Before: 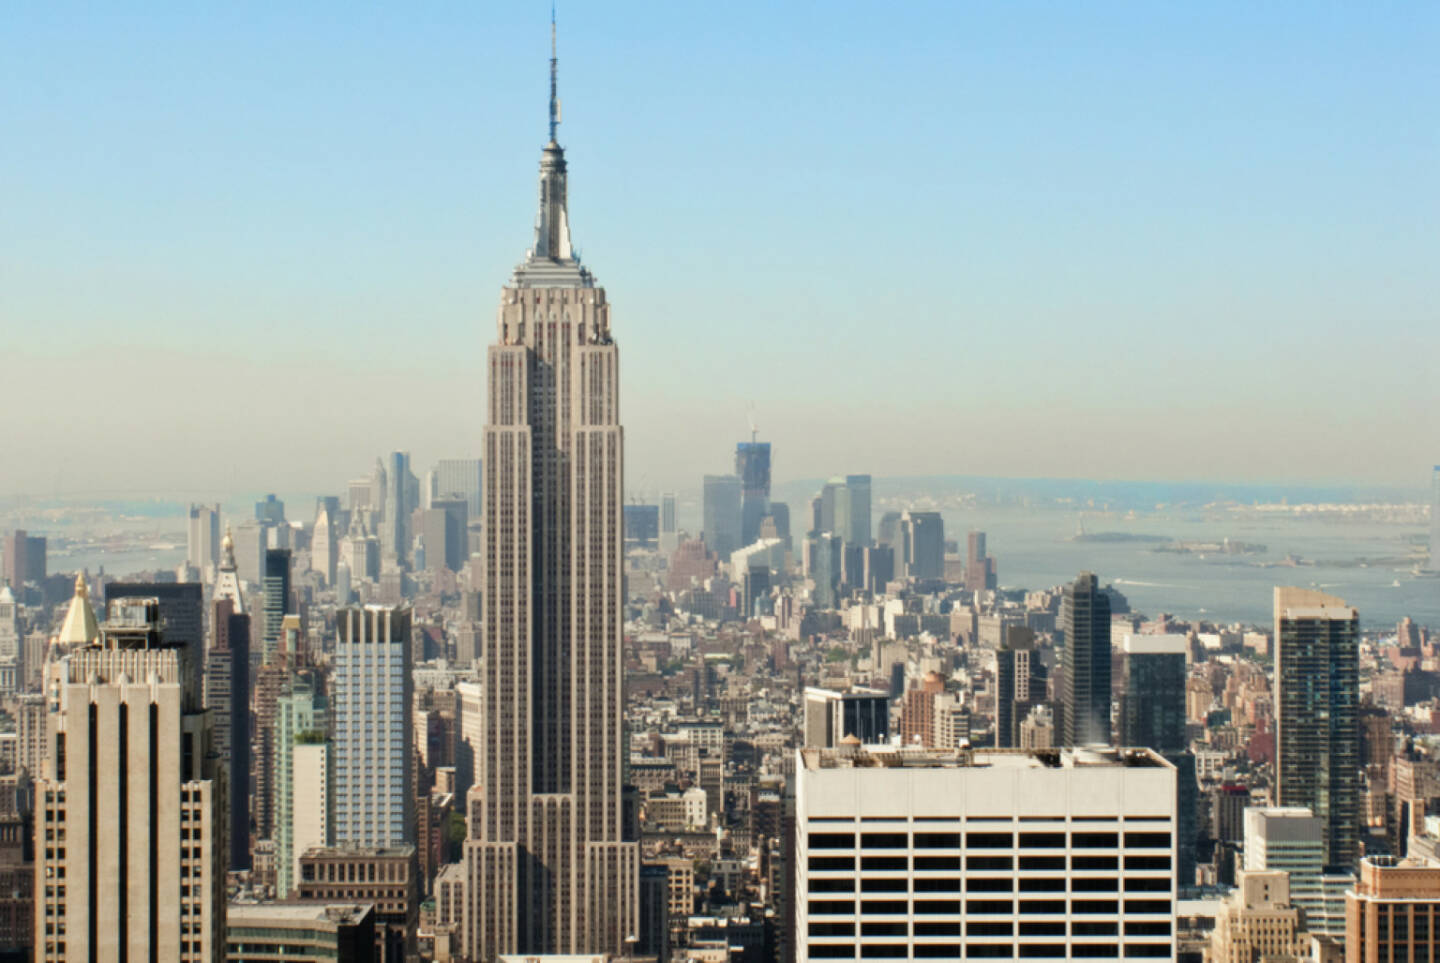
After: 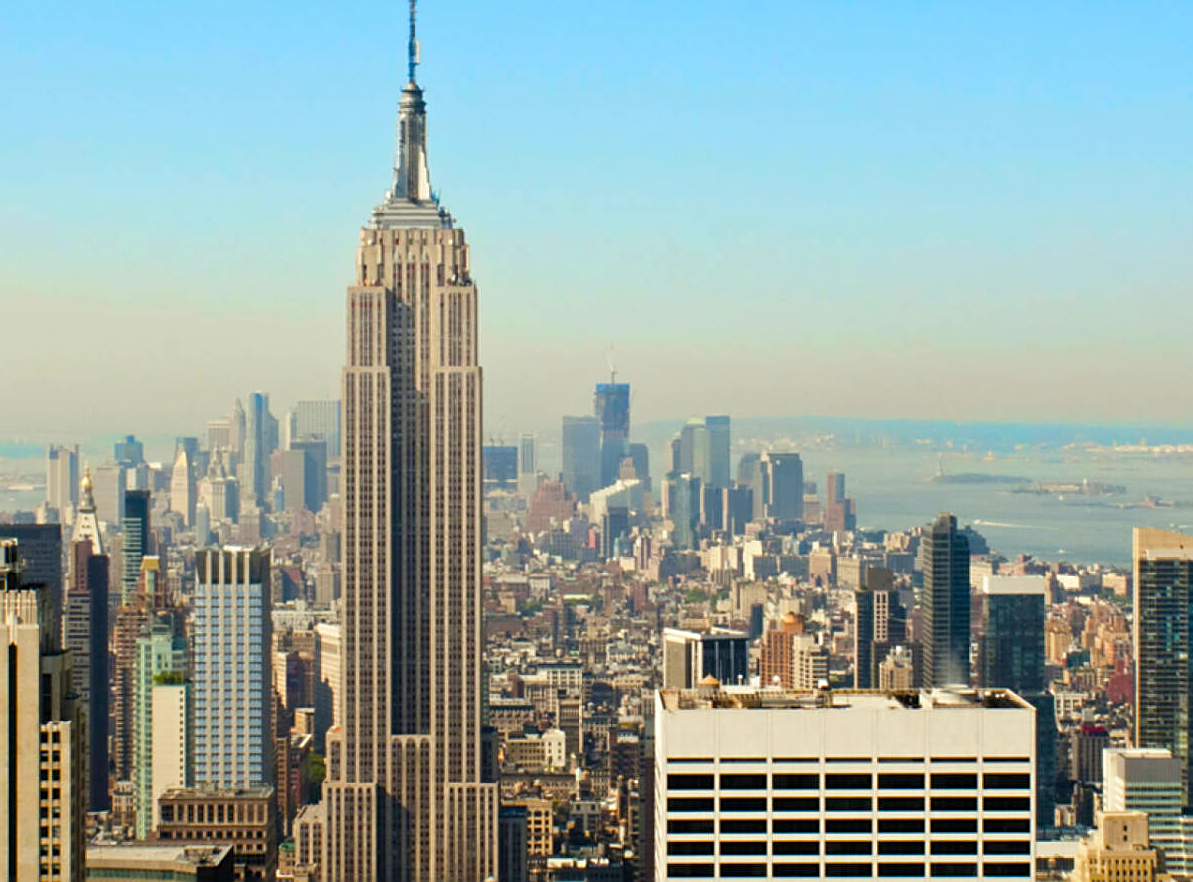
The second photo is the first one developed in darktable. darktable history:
sharpen: on, module defaults
shadows and highlights: shadows 11.98, white point adjustment 1.28, highlights -0.819, soften with gaussian
color balance rgb: linear chroma grading › global chroma 25.168%, perceptual saturation grading › global saturation 30.007%
crop: left 9.808%, top 6.227%, right 7.328%, bottom 2.138%
